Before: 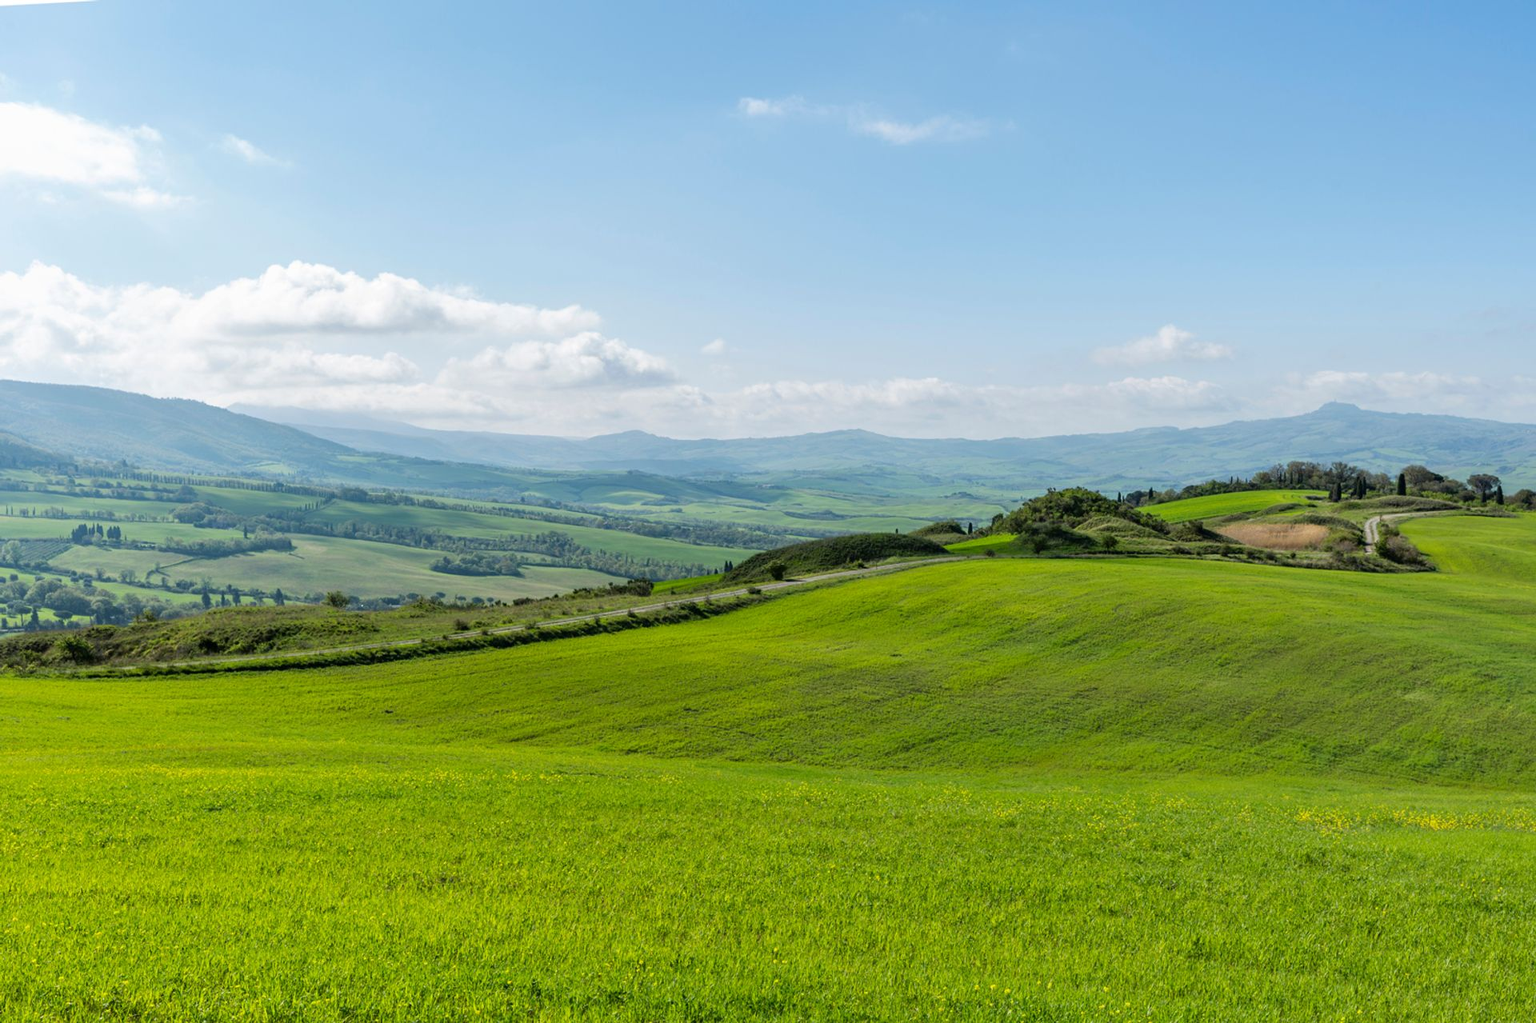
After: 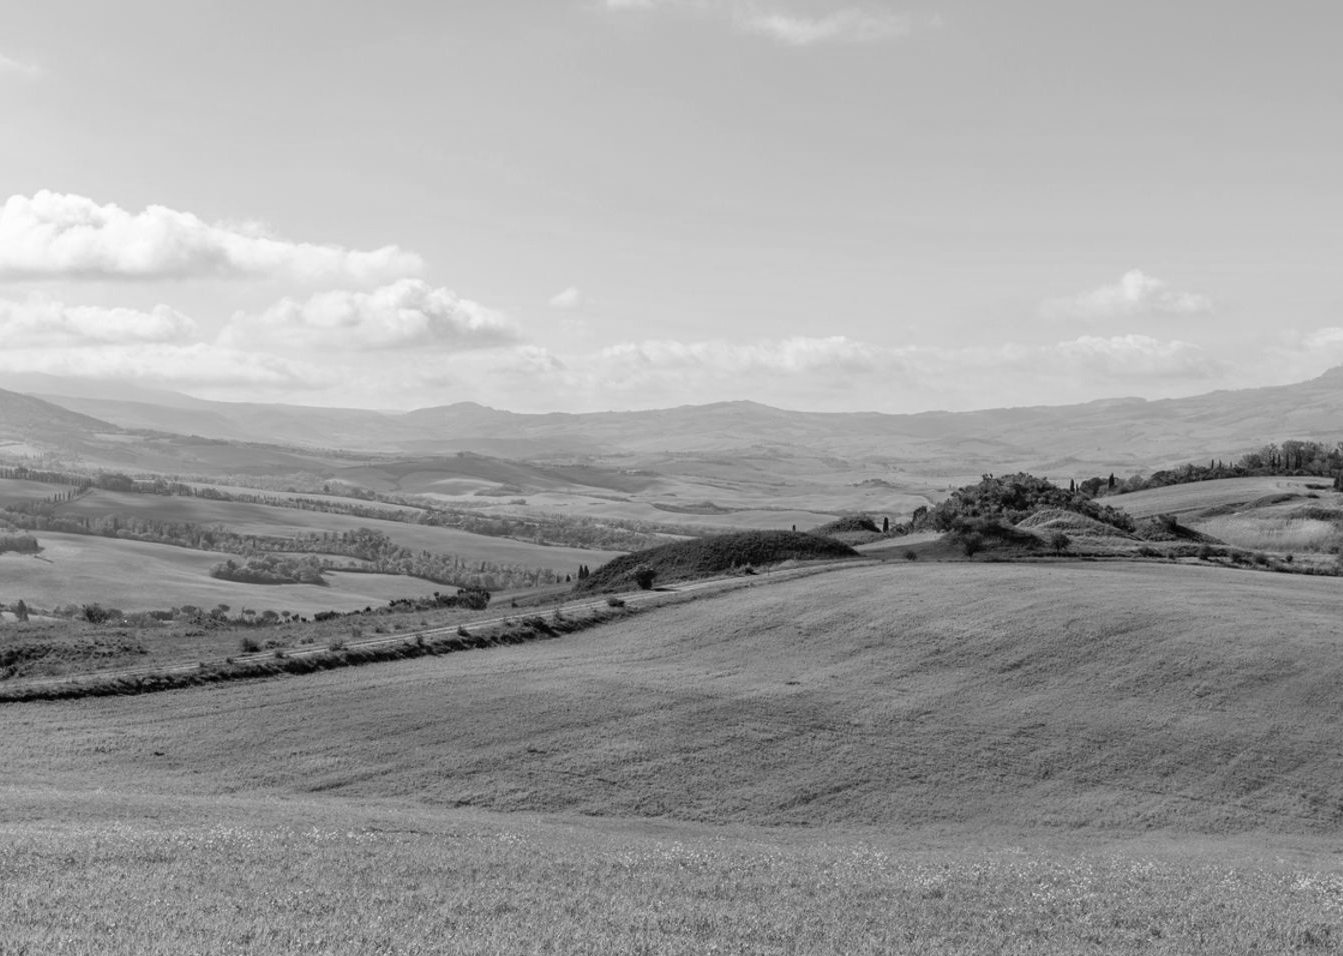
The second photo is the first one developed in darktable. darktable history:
monochrome: on, module defaults
crop and rotate: left 17.046%, top 10.659%, right 12.989%, bottom 14.553%
